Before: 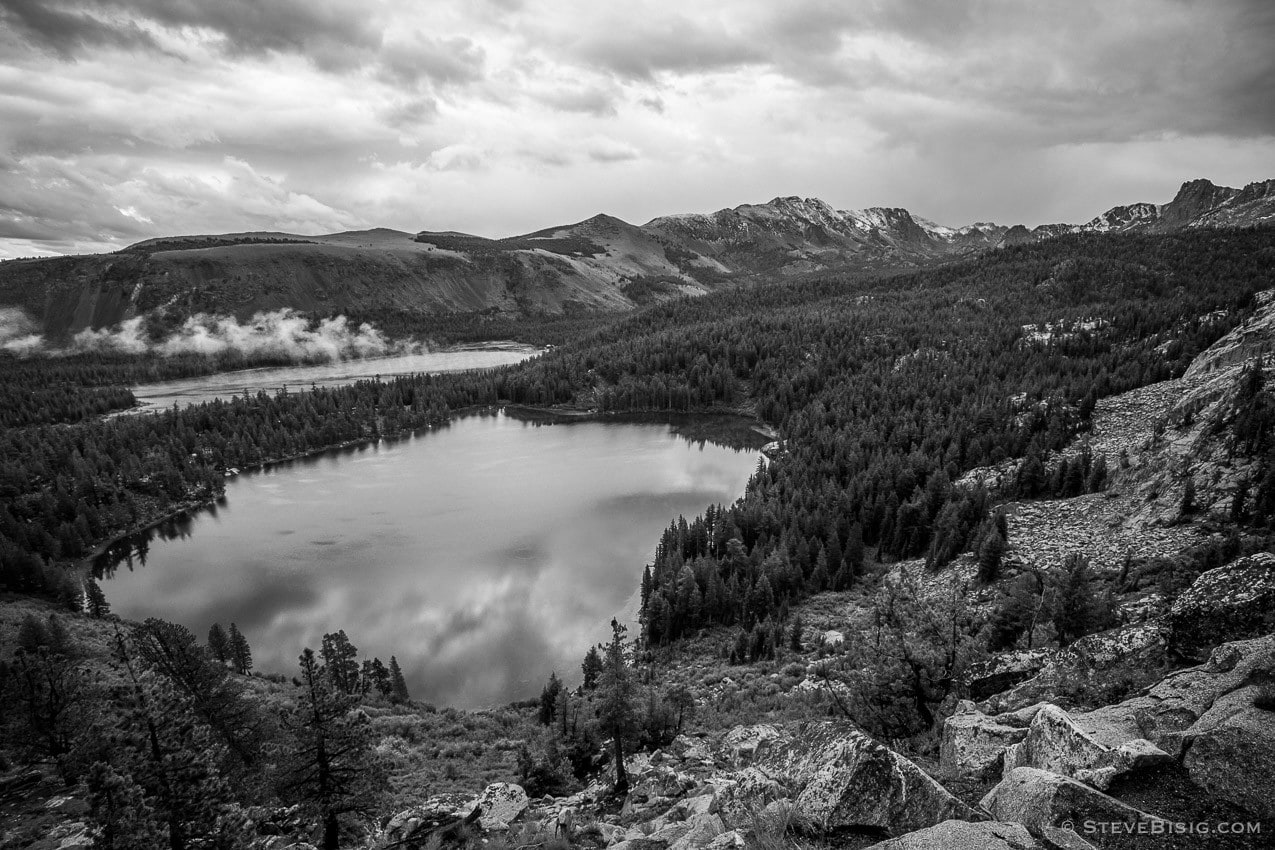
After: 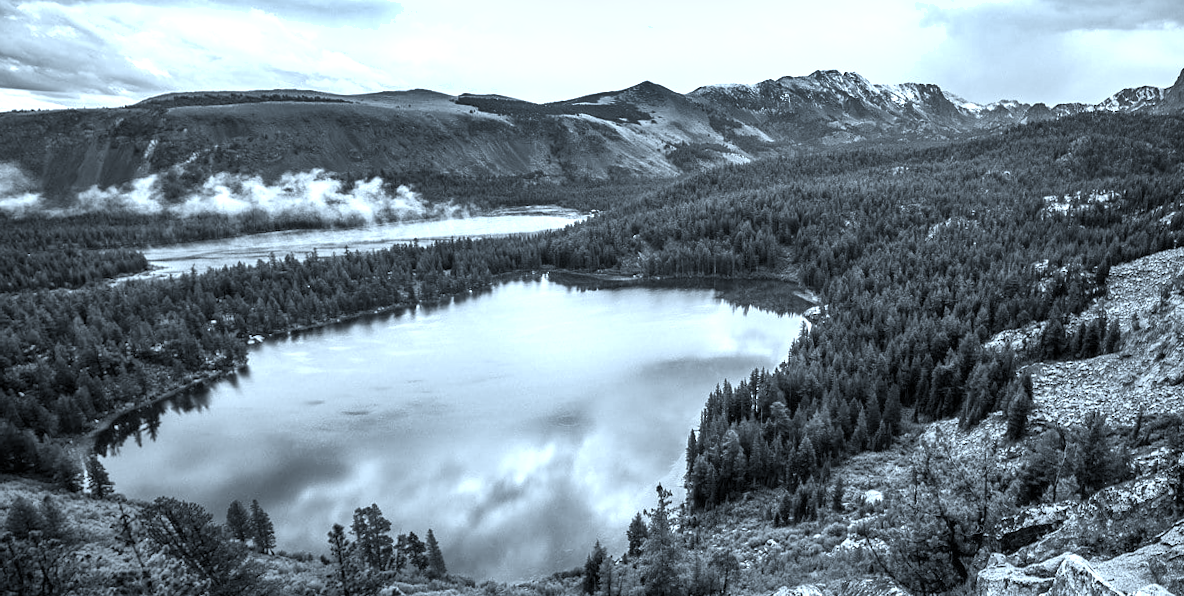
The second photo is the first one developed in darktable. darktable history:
exposure: exposure 1 EV, compensate highlight preservation false
rotate and perspective: rotation -0.013°, lens shift (vertical) -0.027, lens shift (horizontal) 0.178, crop left 0.016, crop right 0.989, crop top 0.082, crop bottom 0.918
shadows and highlights: soften with gaussian
color calibration: illuminant Planckian (black body), x 0.378, y 0.375, temperature 4065 K
crop and rotate: angle 0.03°, top 11.643%, right 5.651%, bottom 11.189%
